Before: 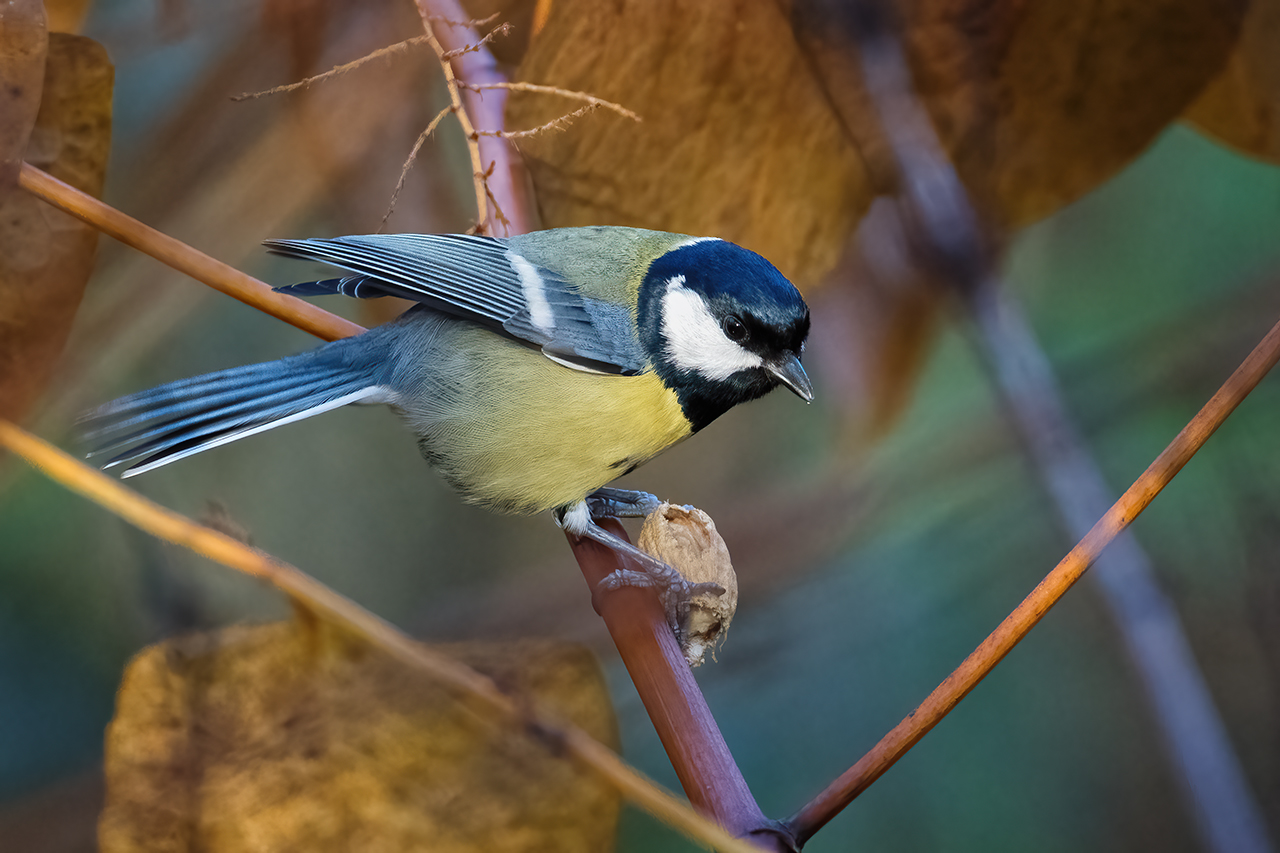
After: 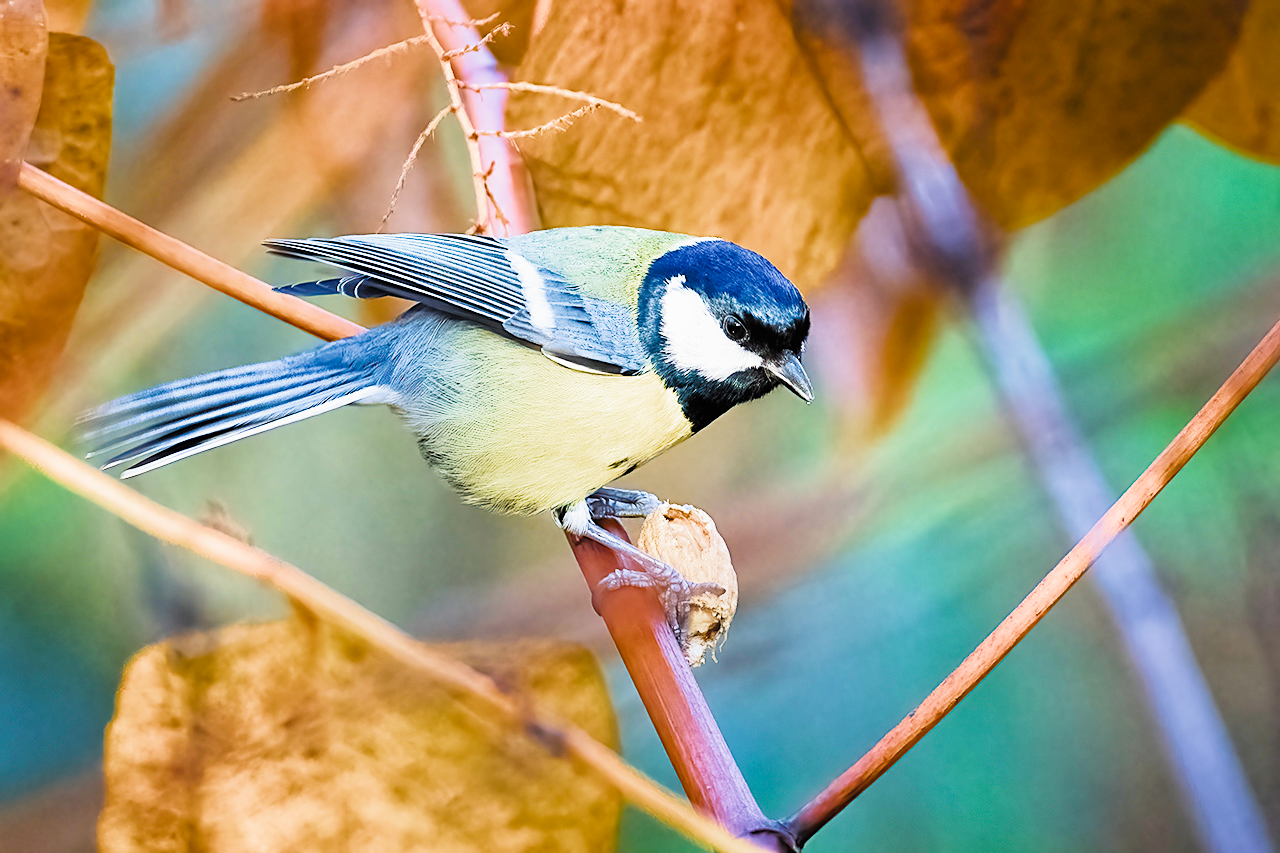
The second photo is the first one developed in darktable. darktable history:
sharpen: on, module defaults
filmic rgb: black relative exposure -6.91 EV, white relative exposure 5.63 EV, hardness 2.86, color science v4 (2020), iterations of high-quality reconstruction 0
local contrast: mode bilateral grid, contrast 100, coarseness 100, detail 91%, midtone range 0.2
color balance rgb: perceptual saturation grading › global saturation 35.072%, perceptual saturation grading › highlights -24.86%, perceptual saturation grading › shadows 49.23%, perceptual brilliance grading › global brilliance 34.872%, perceptual brilliance grading › highlights 49.804%, perceptual brilliance grading › mid-tones 59.512%, perceptual brilliance grading › shadows 34.516%, contrast -9.954%
